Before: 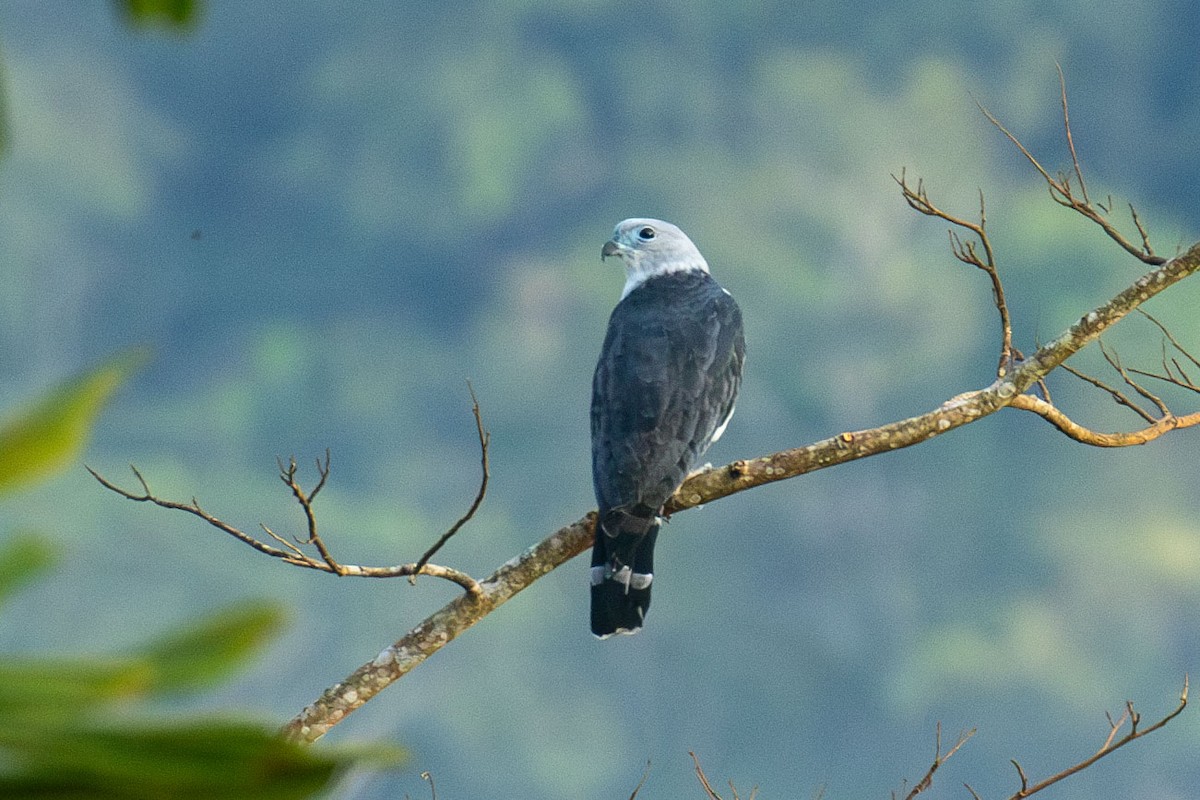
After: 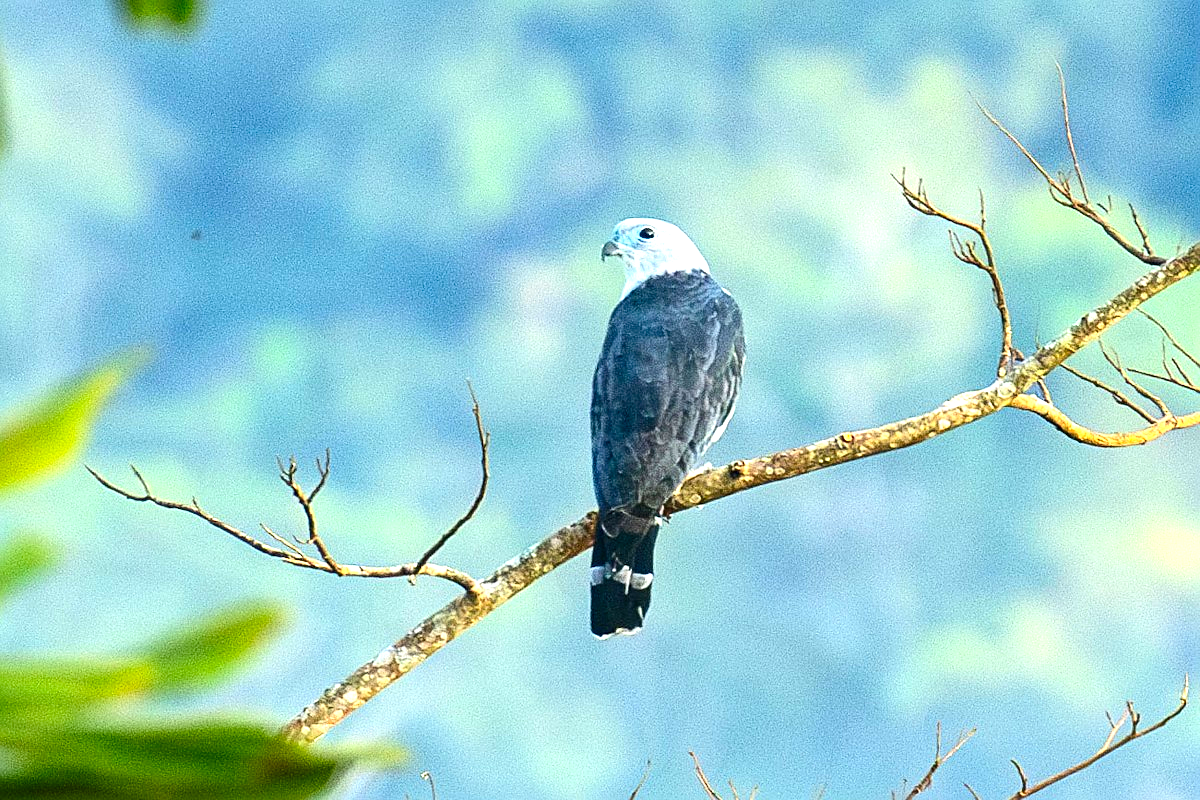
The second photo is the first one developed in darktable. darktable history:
sharpen: on, module defaults
contrast brightness saturation: contrast 0.171, saturation 0.296
local contrast: highlights 105%, shadows 102%, detail 119%, midtone range 0.2
exposure: black level correction 0, exposure 1.199 EV, compensate highlight preservation false
